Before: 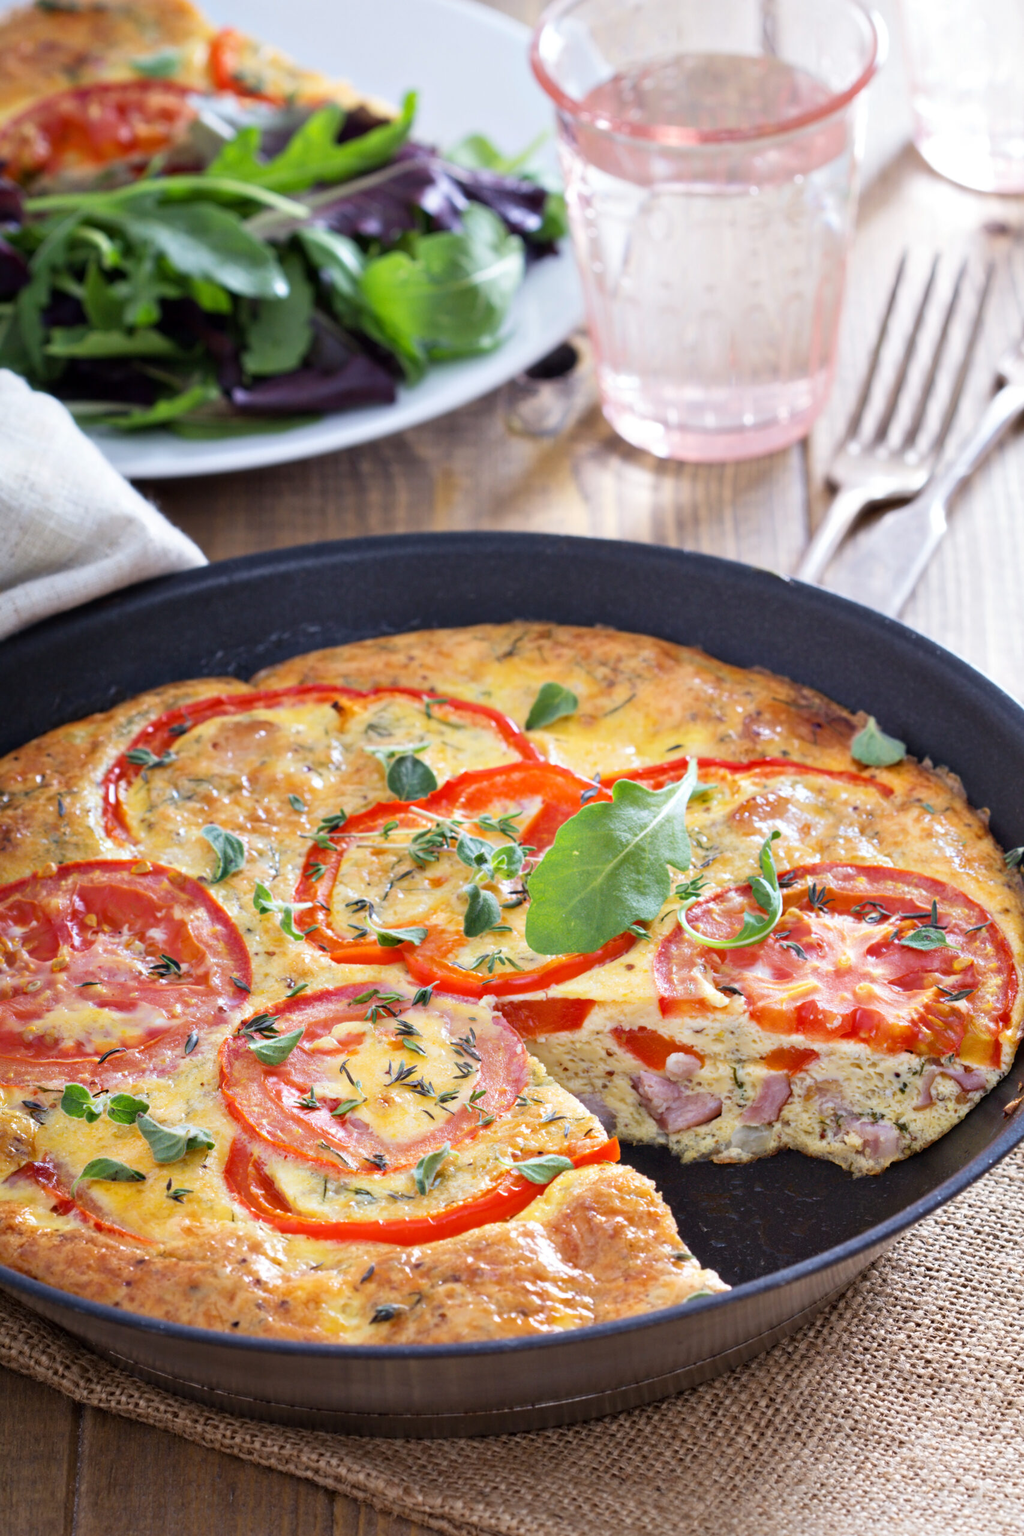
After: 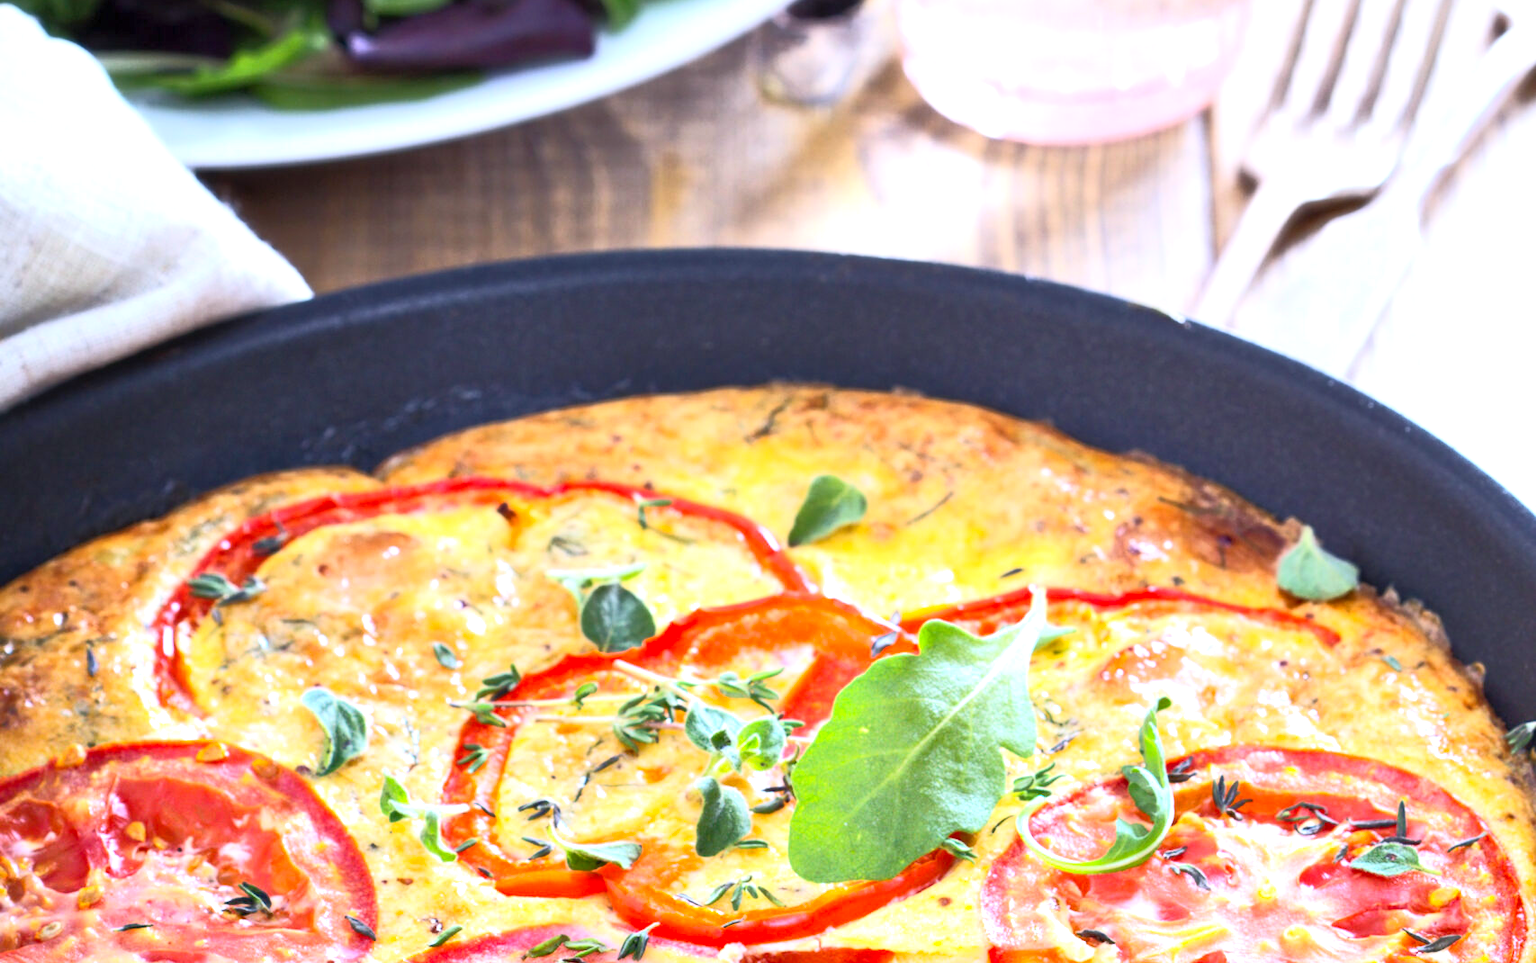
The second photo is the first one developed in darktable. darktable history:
white balance: red 0.974, blue 1.044
crop and rotate: top 23.84%, bottom 34.294%
tone equalizer: -8 EV -0.75 EV, -7 EV -0.7 EV, -6 EV -0.6 EV, -5 EV -0.4 EV, -3 EV 0.4 EV, -2 EV 0.6 EV, -1 EV 0.7 EV, +0 EV 0.75 EV, edges refinement/feathering 500, mask exposure compensation -1.57 EV, preserve details no
rgb curve: curves: ch0 [(0, 0) (0.072, 0.166) (0.217, 0.293) (0.414, 0.42) (1, 1)], compensate middle gray true, preserve colors basic power
contrast brightness saturation: contrast 0.2, brightness 0.16, saturation 0.22
